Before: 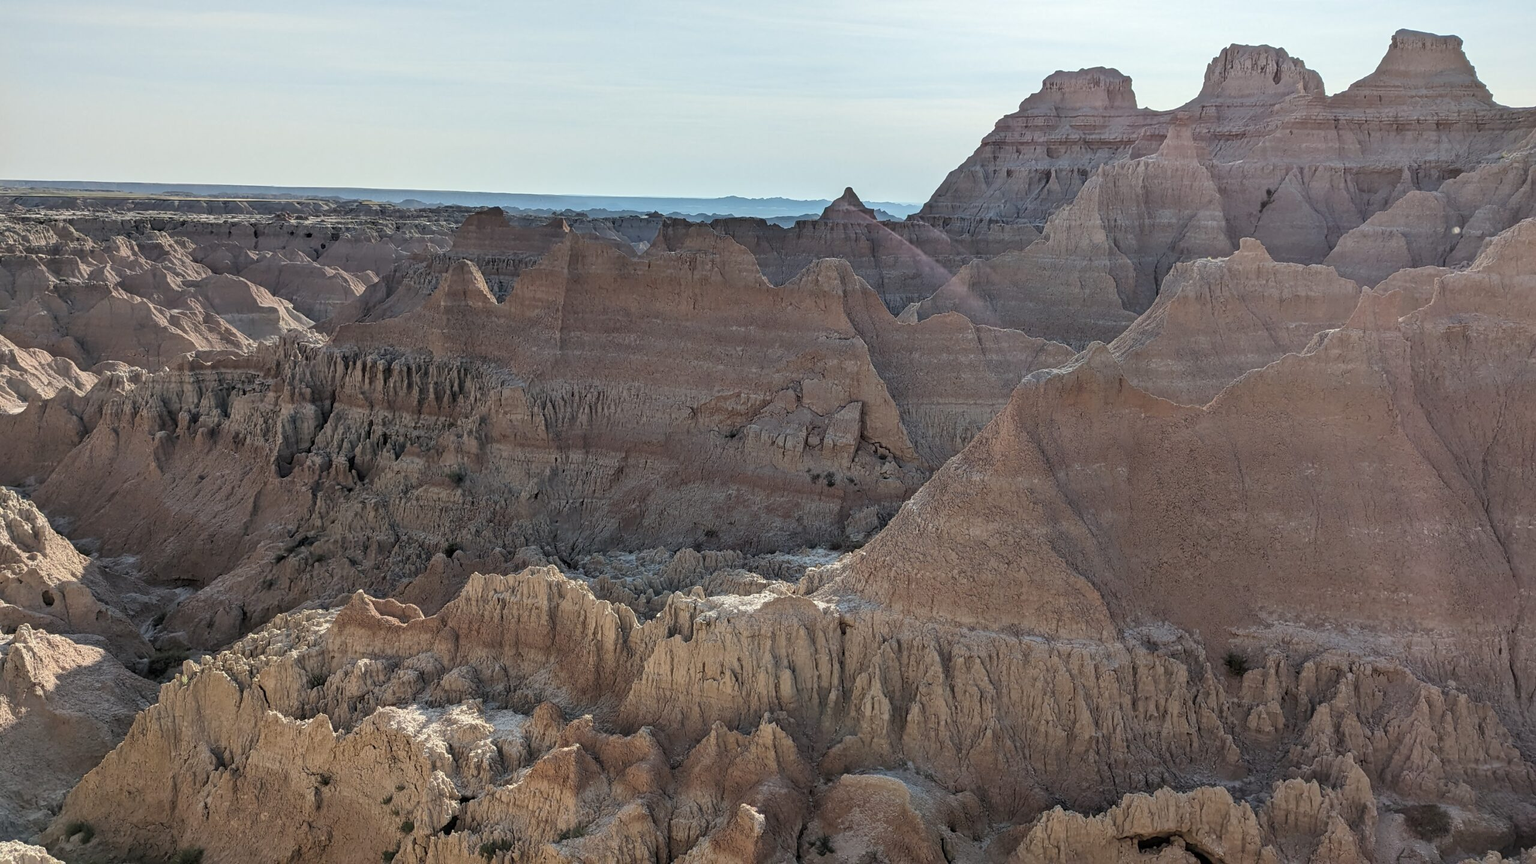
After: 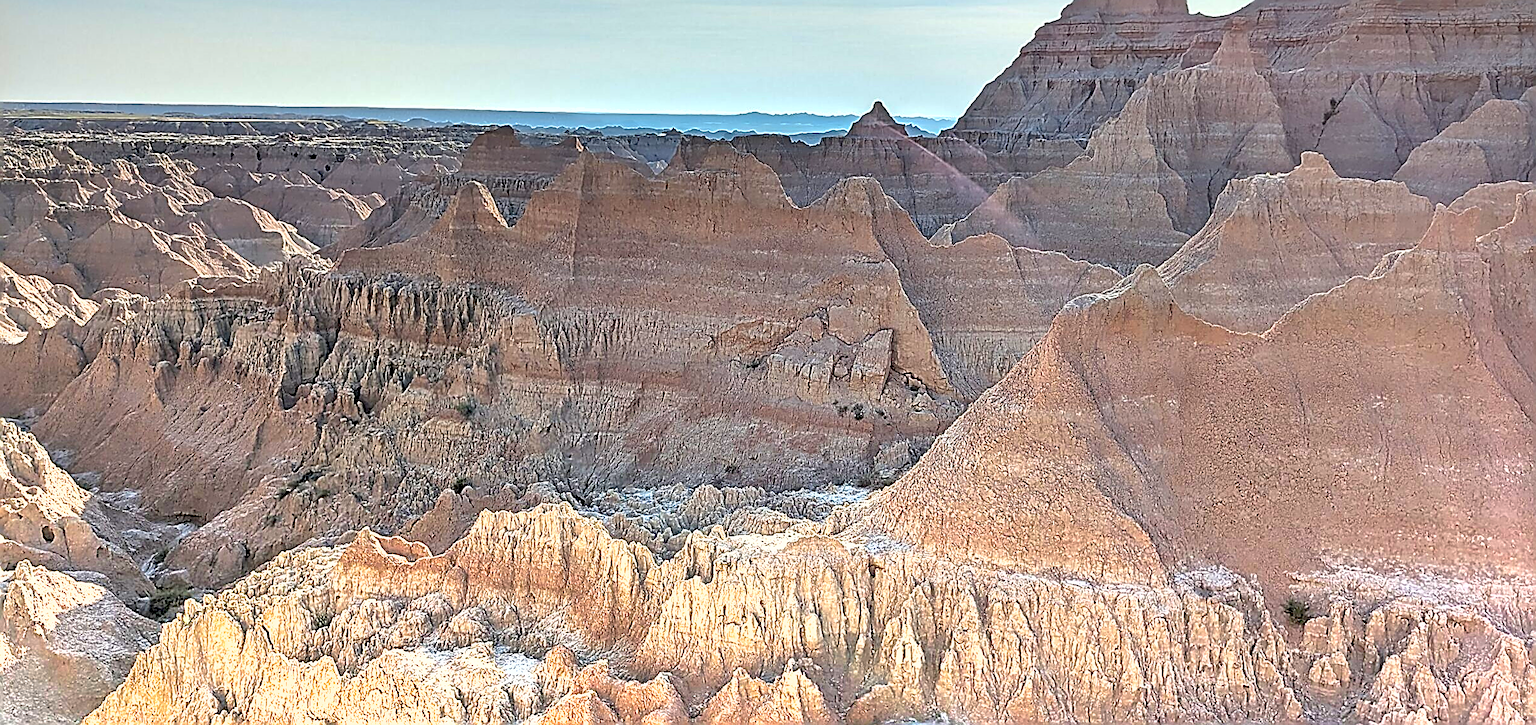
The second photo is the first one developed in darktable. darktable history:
graduated density: density -3.9 EV
crop and rotate: angle 0.03°, top 11.643%, right 5.651%, bottom 11.189%
sharpen: amount 2
color correction: saturation 1.34
exposure: black level correction 0.001, compensate highlight preservation false
rotate and perspective: lens shift (horizontal) -0.055, automatic cropping off
shadows and highlights: on, module defaults
